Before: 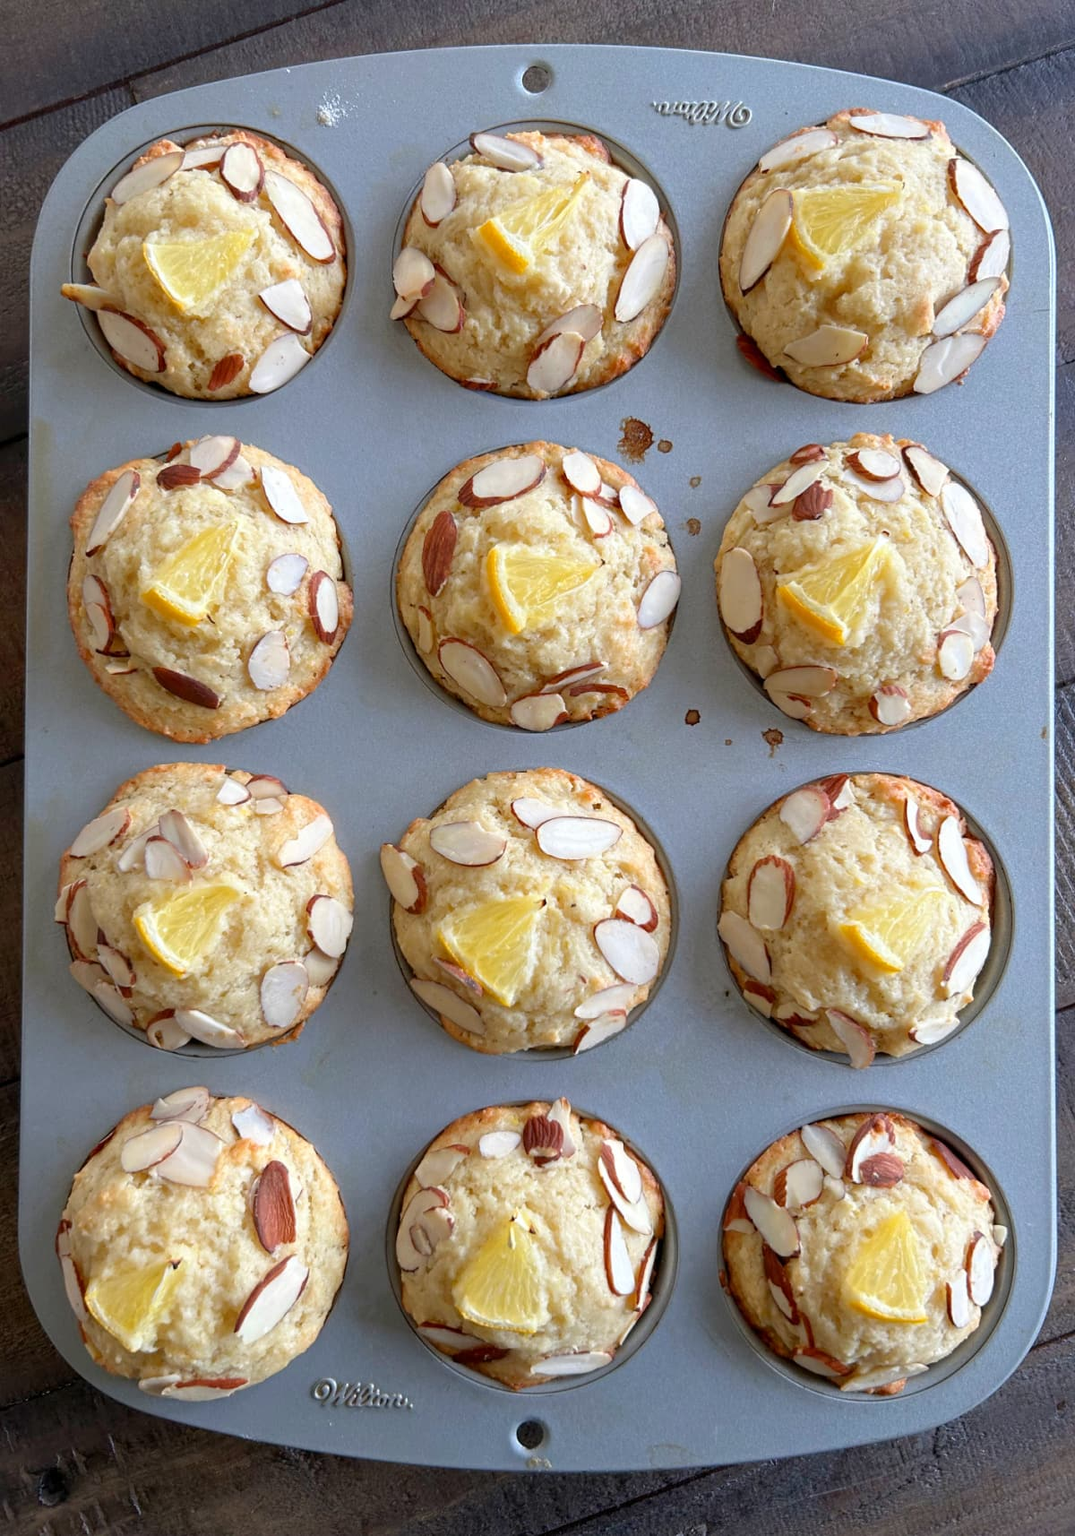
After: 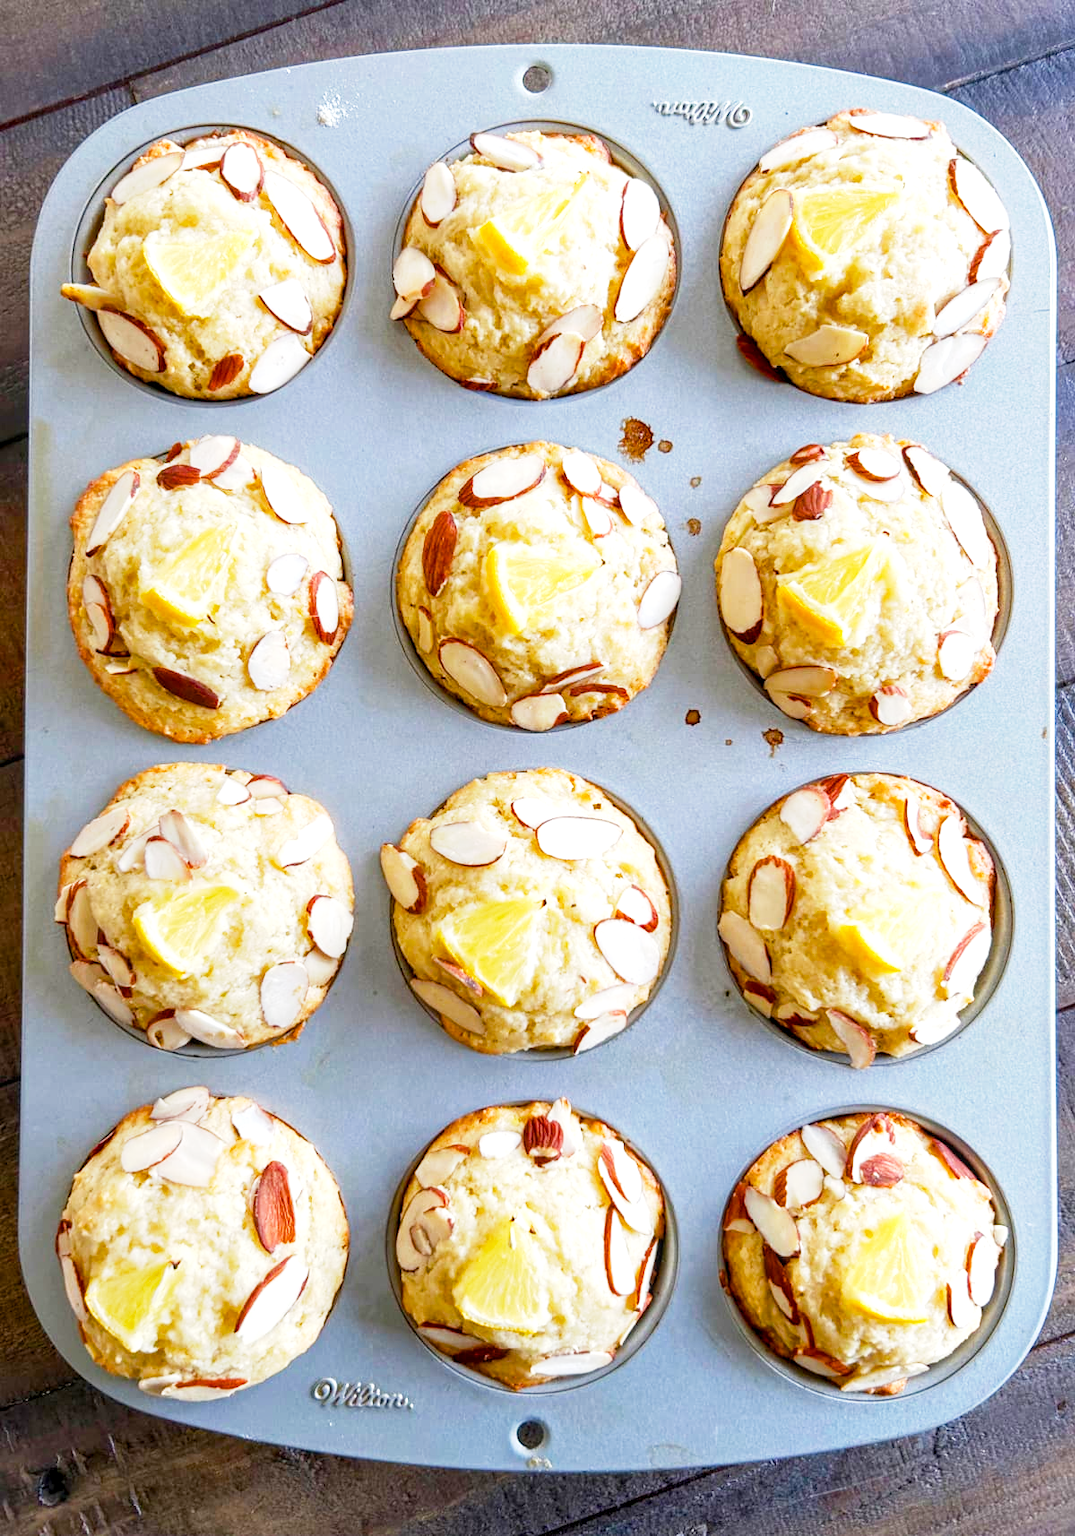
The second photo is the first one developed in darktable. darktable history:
exposure: exposure 0.151 EV, compensate highlight preservation false
color balance rgb: perceptual saturation grading › global saturation 0.991%, perceptual saturation grading › mid-tones 6.118%, perceptual saturation grading › shadows 71.852%, perceptual brilliance grading › global brilliance 17.543%
local contrast: on, module defaults
base curve: curves: ch0 [(0, 0) (0.088, 0.125) (0.176, 0.251) (0.354, 0.501) (0.613, 0.749) (1, 0.877)], preserve colors none
